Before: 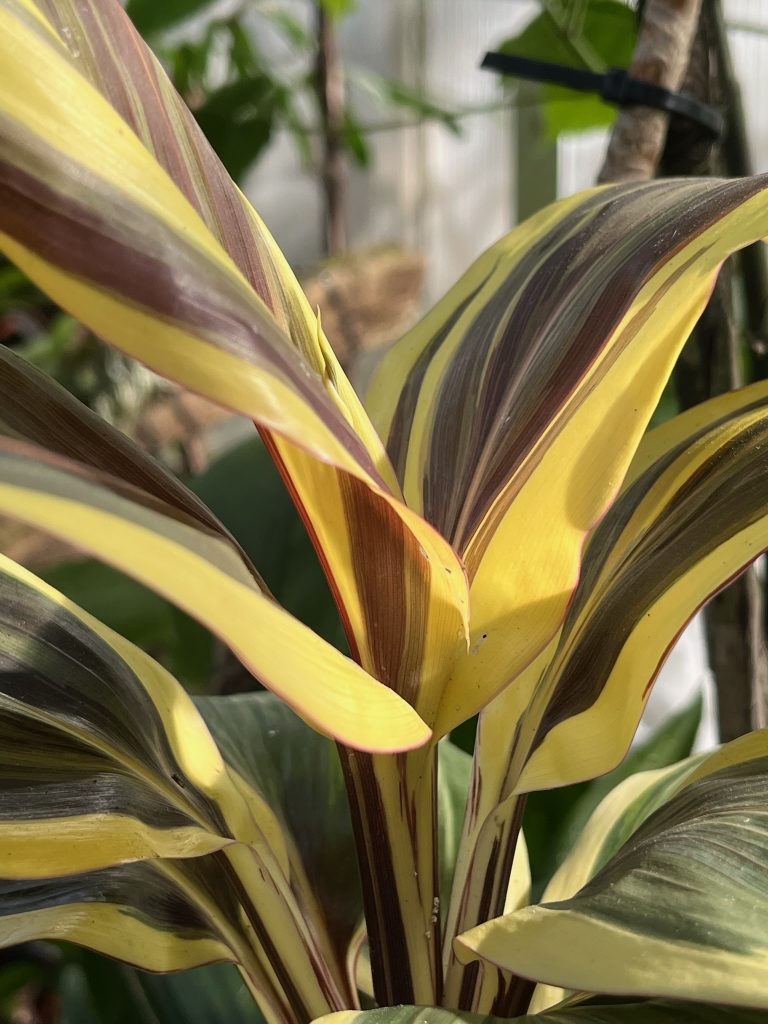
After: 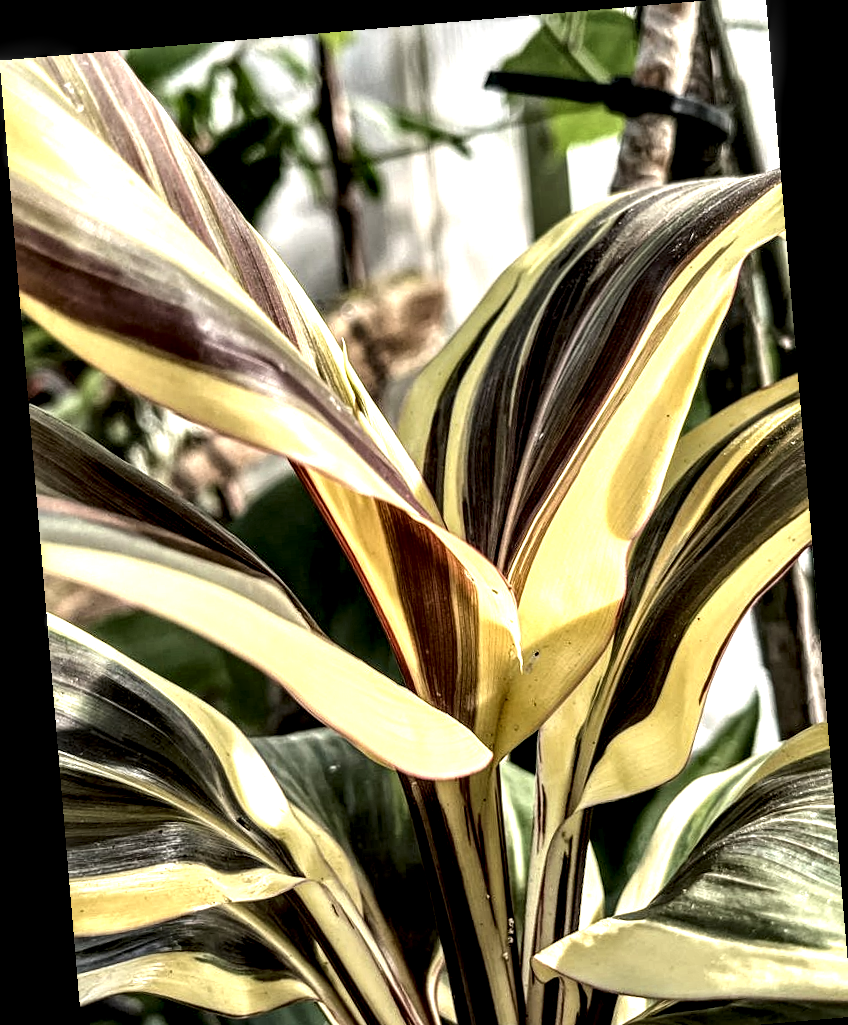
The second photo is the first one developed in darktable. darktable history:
contrast equalizer: octaves 7, y [[0.5, 0.502, 0.506, 0.511, 0.52, 0.537], [0.5 ×6], [0.505, 0.509, 0.518, 0.534, 0.553, 0.561], [0 ×6], [0 ×6]]
local contrast: highlights 115%, shadows 42%, detail 293%
rotate and perspective: rotation -4.86°, automatic cropping off
crop: top 0.448%, right 0.264%, bottom 5.045%
